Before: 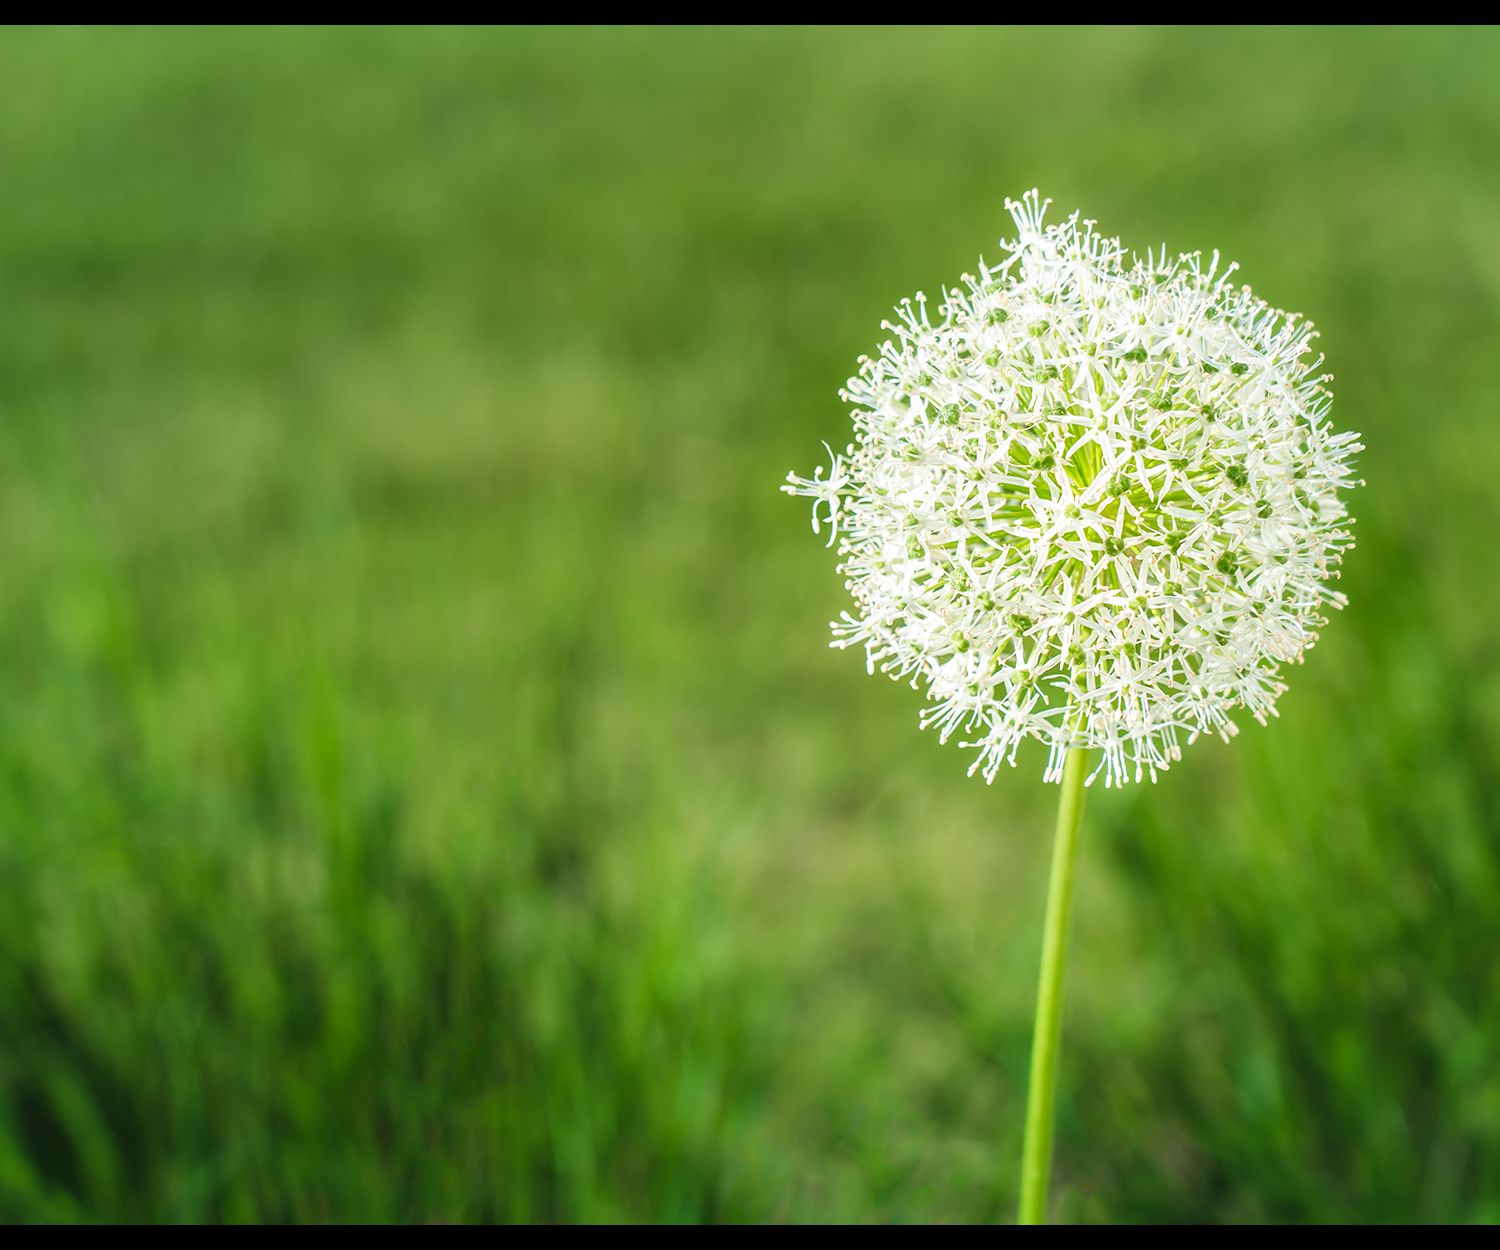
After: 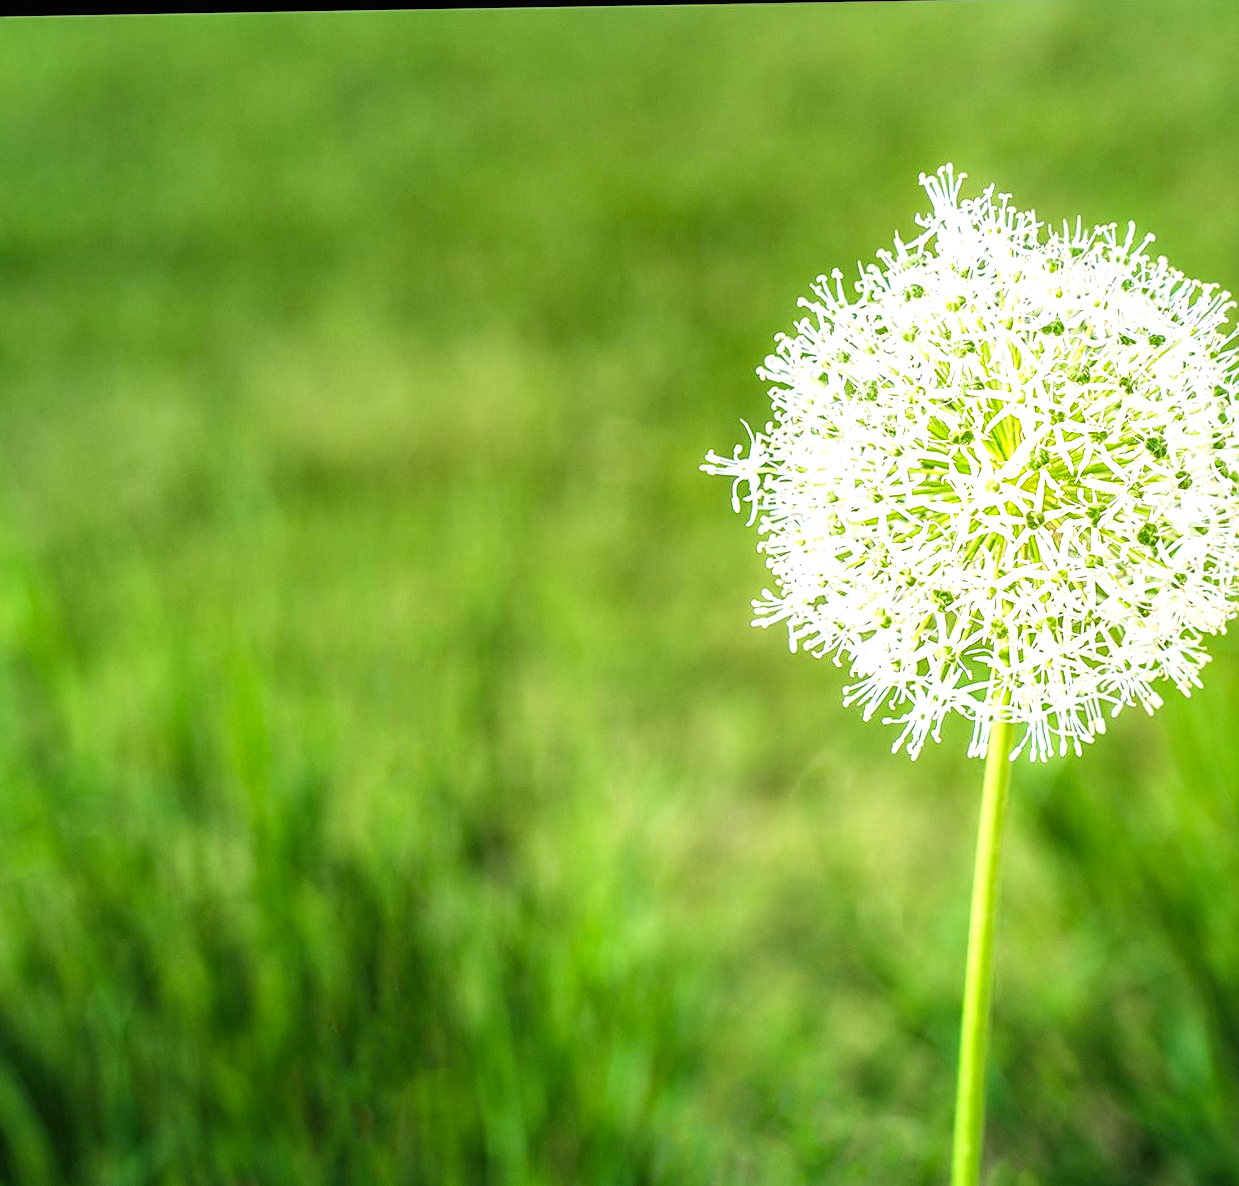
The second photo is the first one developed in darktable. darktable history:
haze removal: compatibility mode true, adaptive false
exposure: exposure 0.64 EV, compensate highlight preservation false
local contrast: on, module defaults
grain: coarseness 0.09 ISO, strength 10%
crop and rotate: angle 1°, left 4.281%, top 0.642%, right 11.383%, bottom 2.486%
sharpen: on, module defaults
